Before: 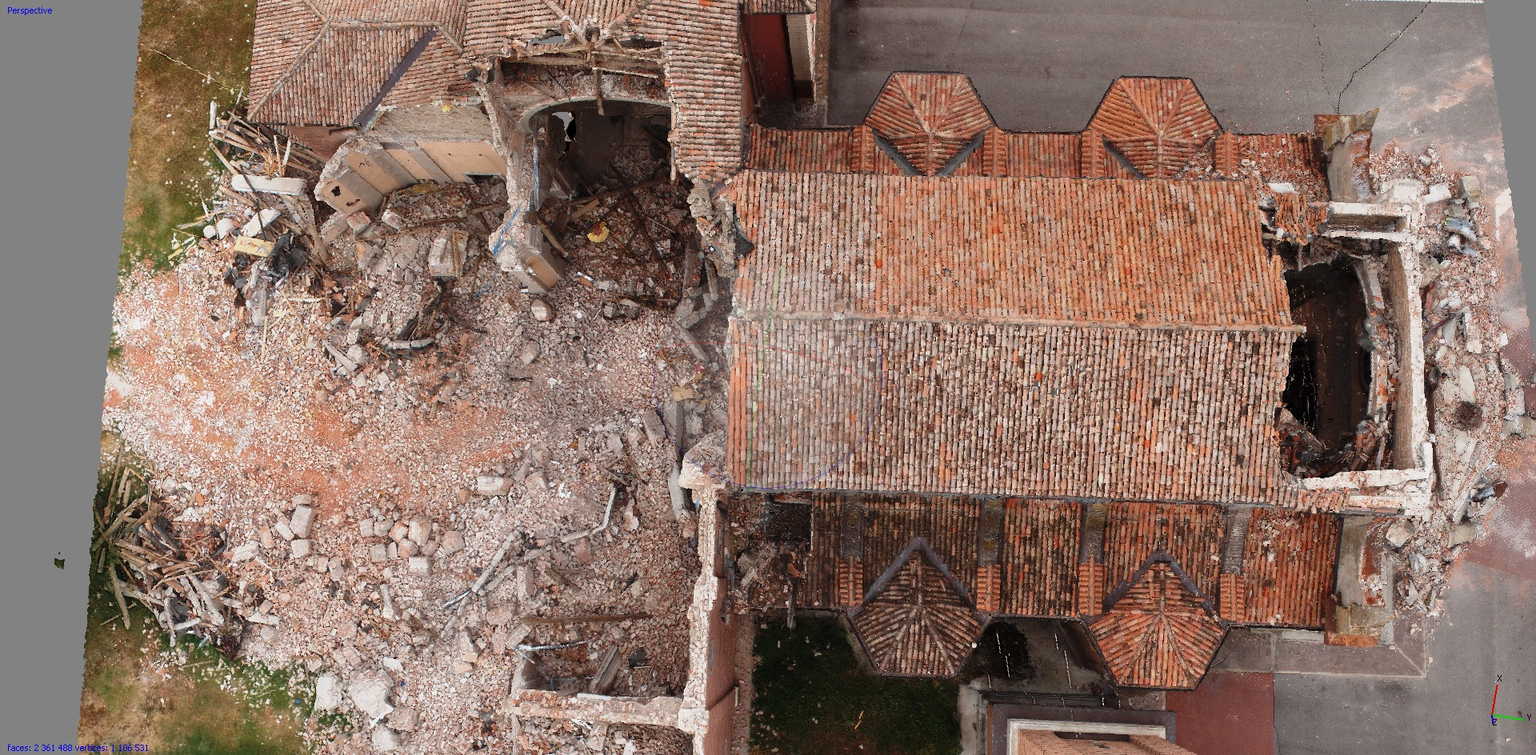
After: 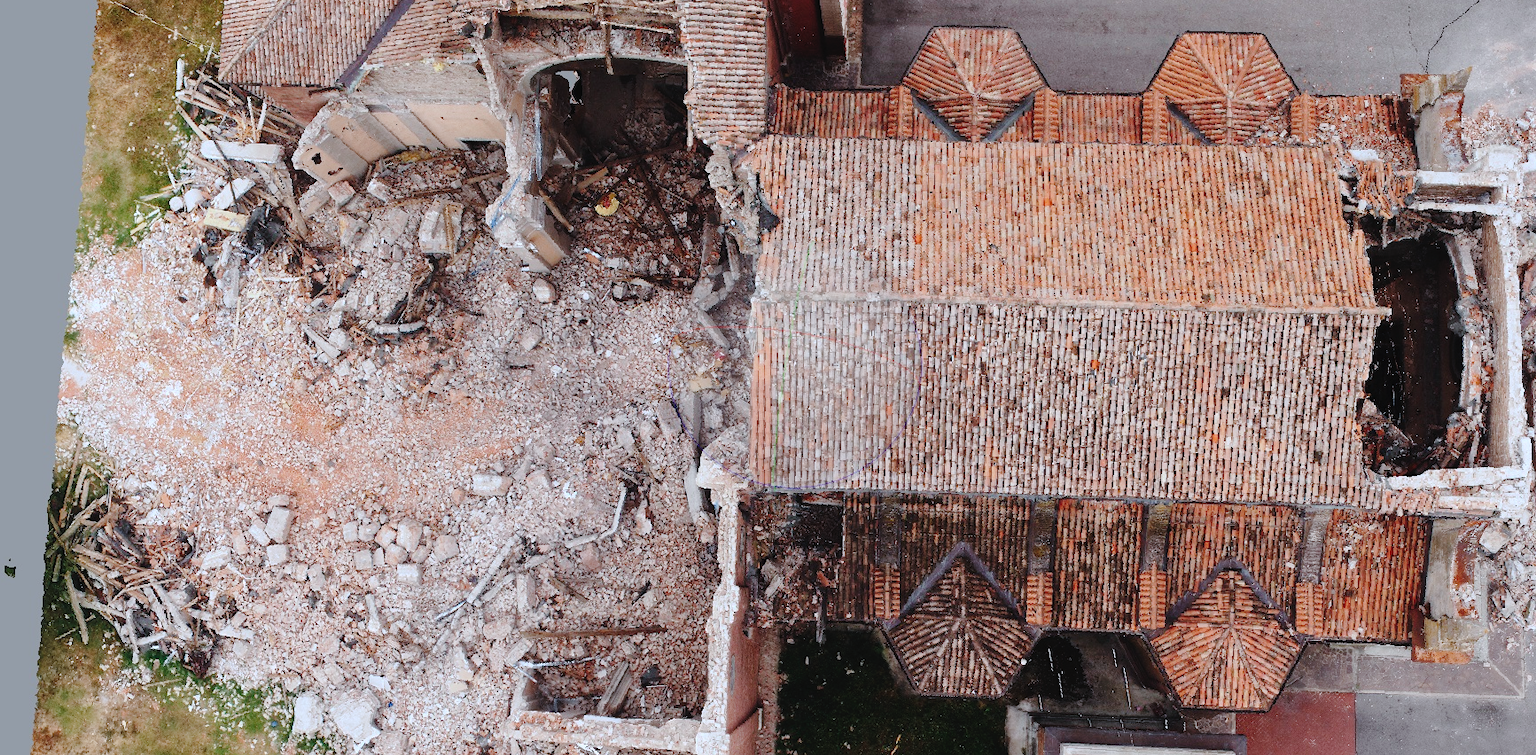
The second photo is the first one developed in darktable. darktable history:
crop: left 3.305%, top 6.436%, right 6.389%, bottom 3.258%
tone curve: curves: ch0 [(0, 0) (0.003, 0.026) (0.011, 0.03) (0.025, 0.038) (0.044, 0.046) (0.069, 0.055) (0.1, 0.075) (0.136, 0.114) (0.177, 0.158) (0.224, 0.215) (0.277, 0.296) (0.335, 0.386) (0.399, 0.479) (0.468, 0.568) (0.543, 0.637) (0.623, 0.707) (0.709, 0.773) (0.801, 0.834) (0.898, 0.896) (1, 1)], preserve colors none
exposure: black level correction -0.001, exposure 0.08 EV, compensate highlight preservation false
levels: levels [0, 0.51, 1]
color calibration: x 0.37, y 0.382, temperature 4313.32 K
